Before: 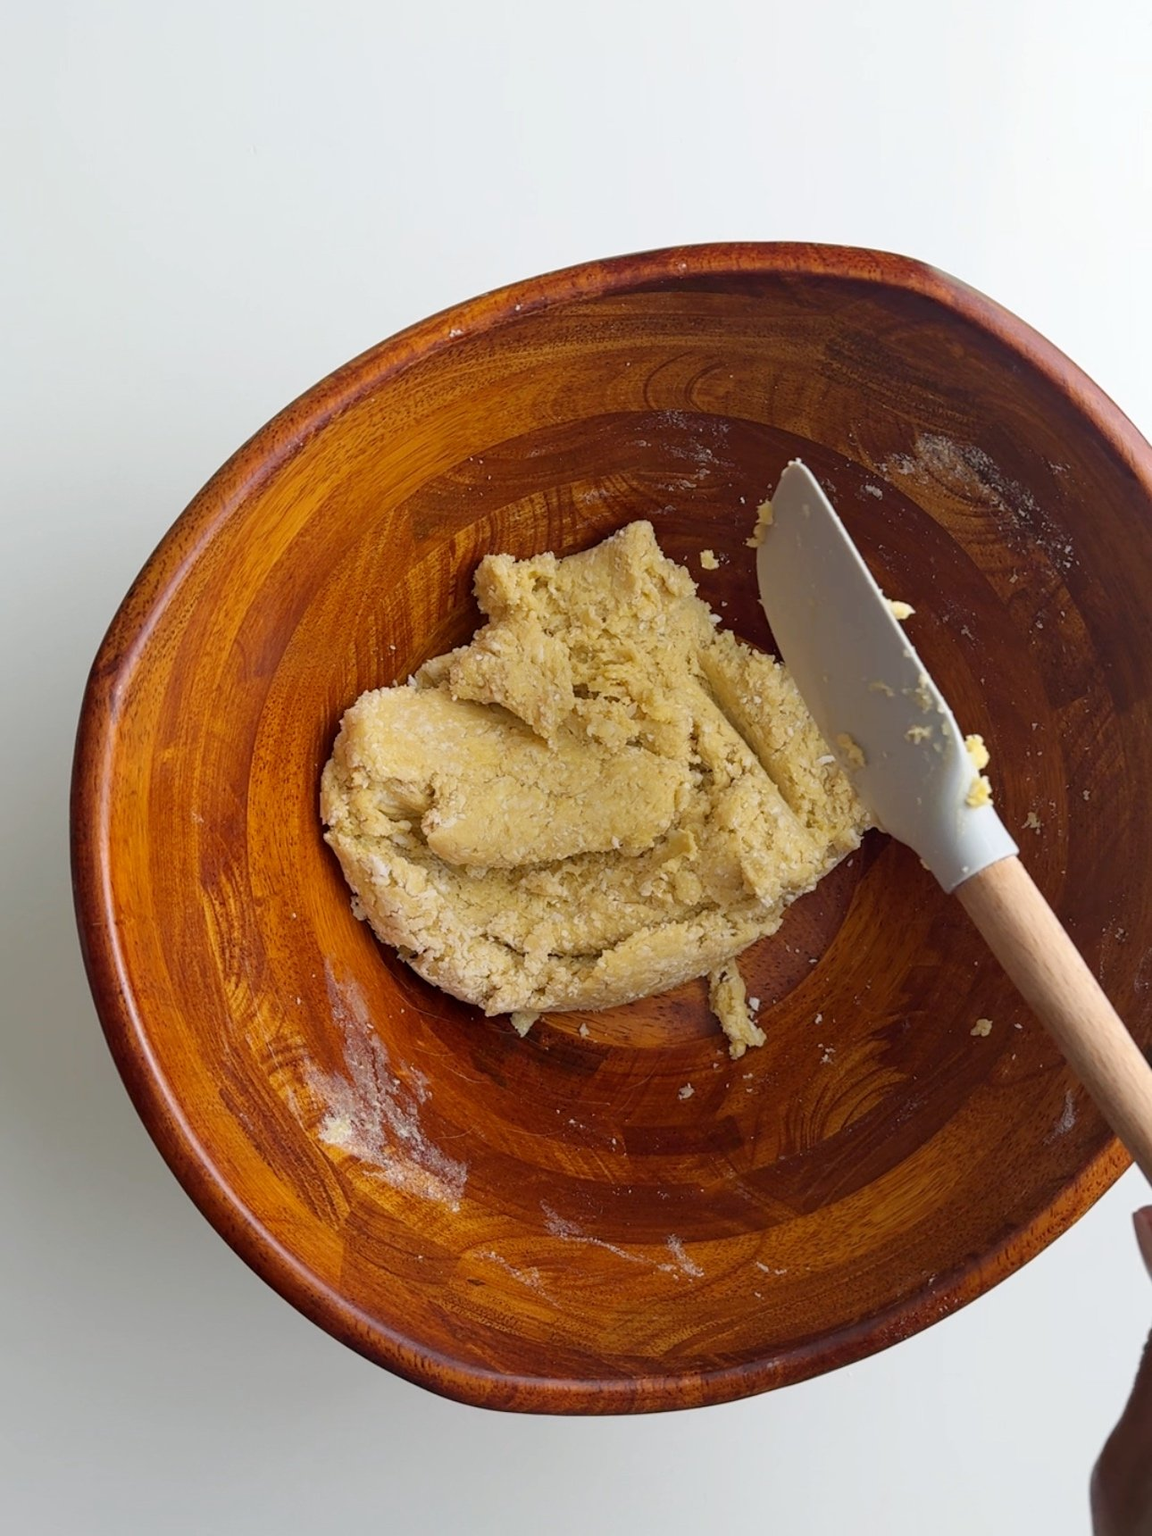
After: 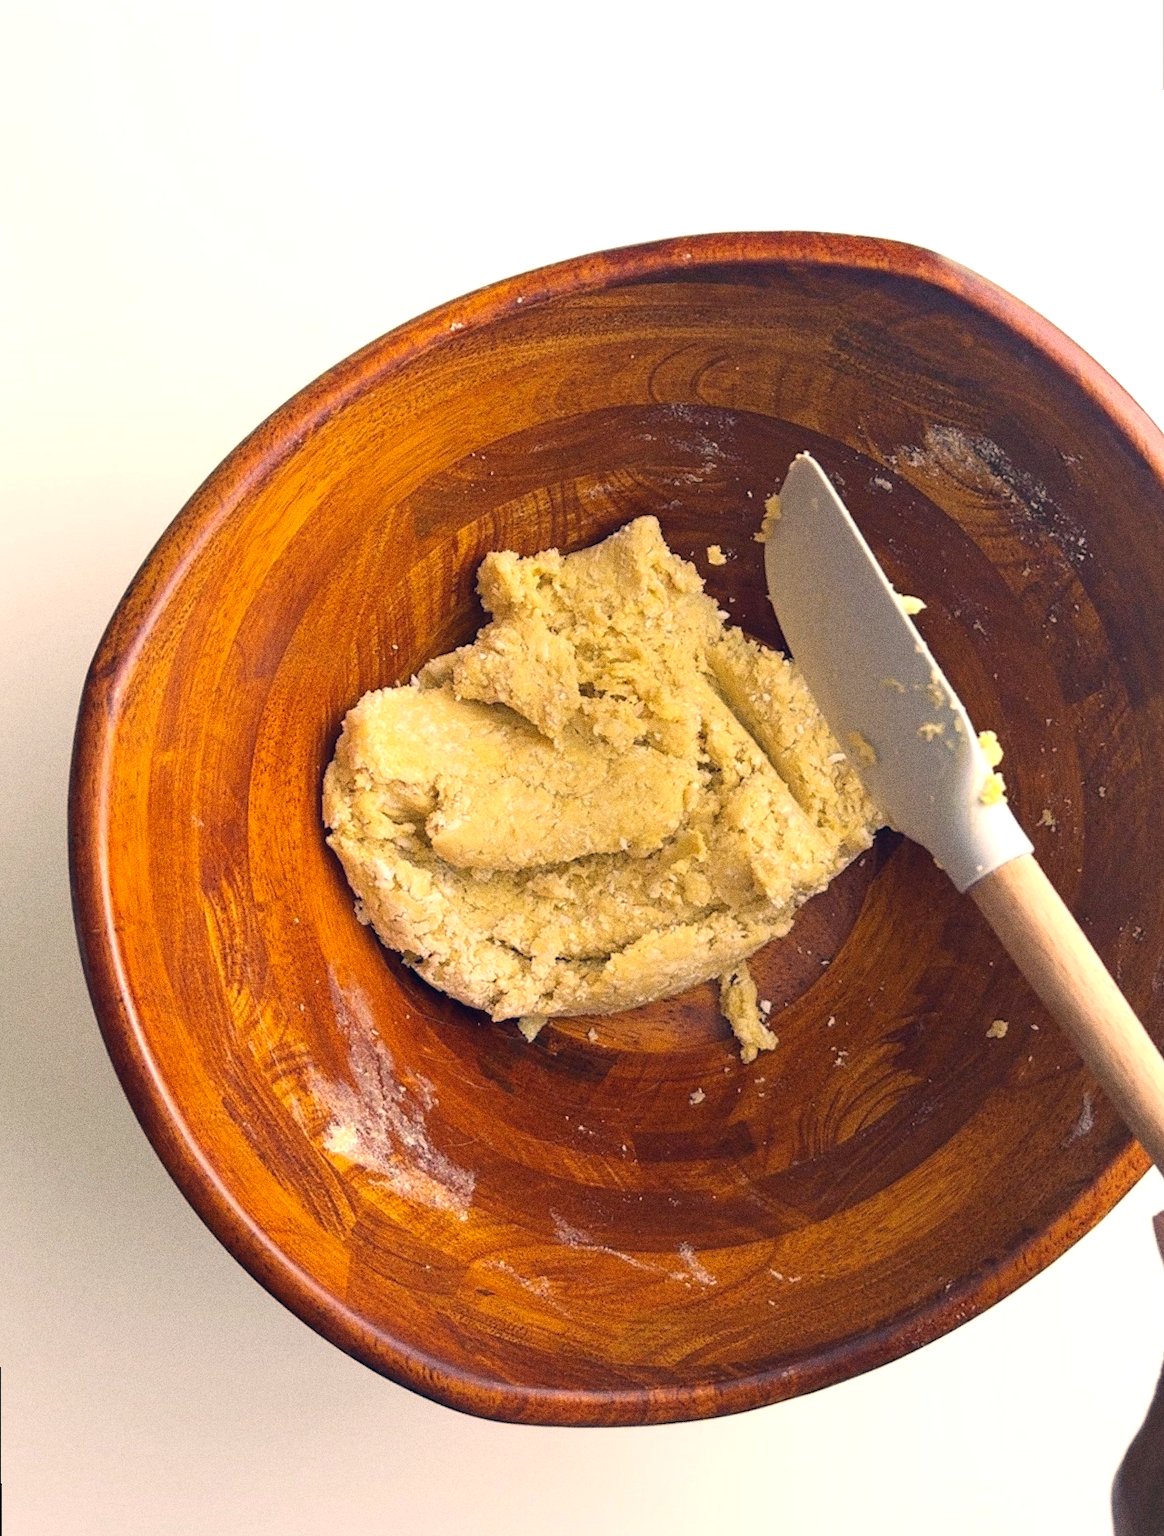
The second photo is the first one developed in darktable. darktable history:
grain: coarseness 0.09 ISO, strength 40%
exposure: black level correction 0, exposure 0.7 EV, compensate exposure bias true, compensate highlight preservation false
color correction: highlights a* 10.32, highlights b* 14.66, shadows a* -9.59, shadows b* -15.02
rotate and perspective: rotation -0.45°, automatic cropping original format, crop left 0.008, crop right 0.992, crop top 0.012, crop bottom 0.988
